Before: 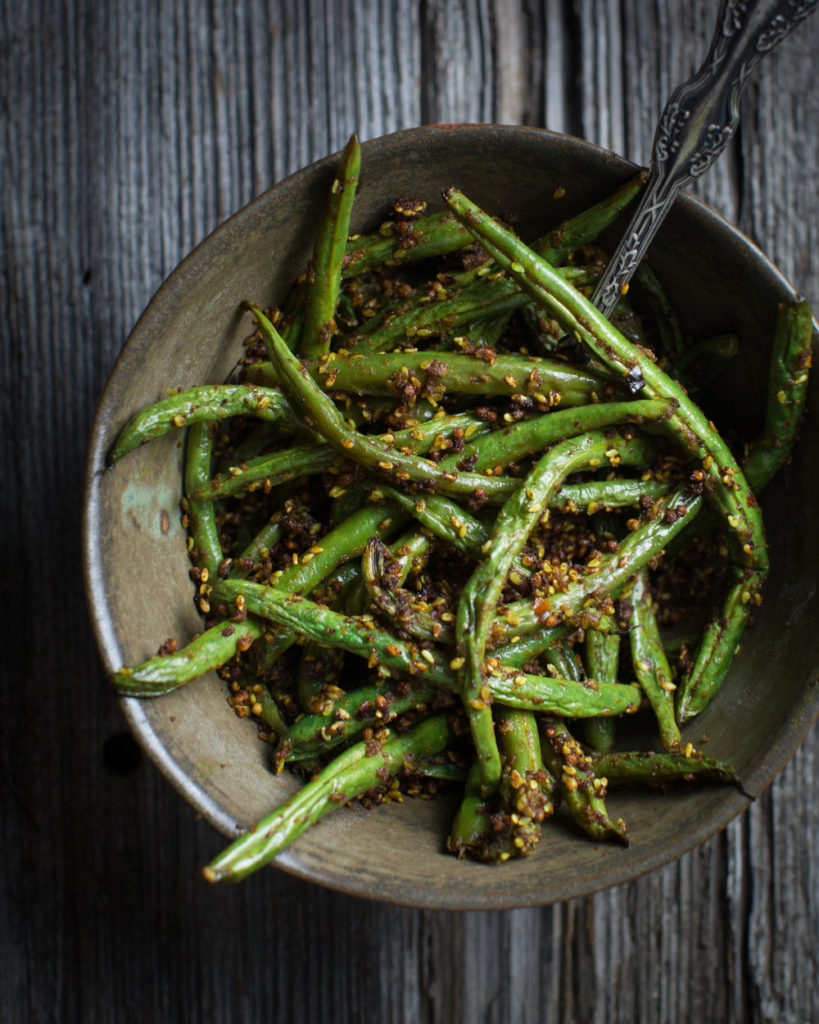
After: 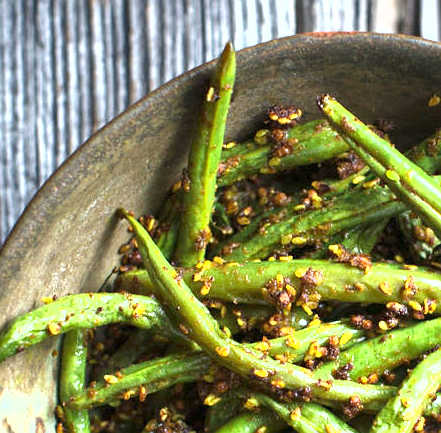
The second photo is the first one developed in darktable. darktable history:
shadows and highlights: radius 108.52, shadows 23.73, highlights -59.32, low approximation 0.01, soften with gaussian
sharpen: radius 0.969, amount 0.604
exposure: exposure 2.003 EV, compensate highlight preservation false
crop: left 15.306%, top 9.065%, right 30.789%, bottom 48.638%
